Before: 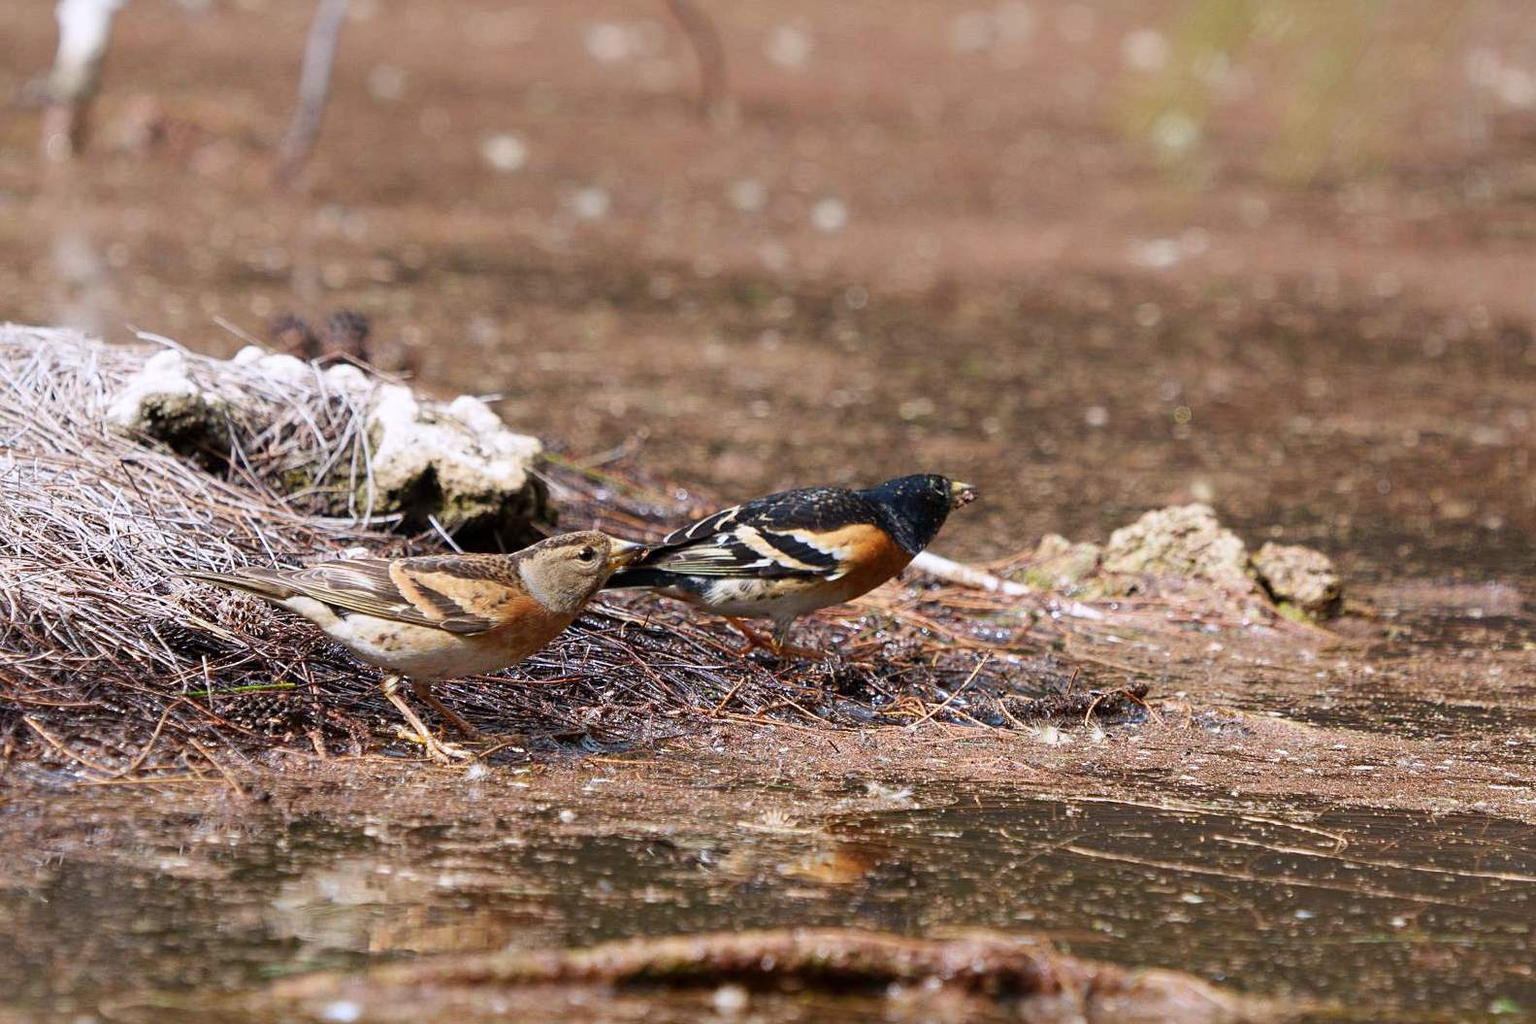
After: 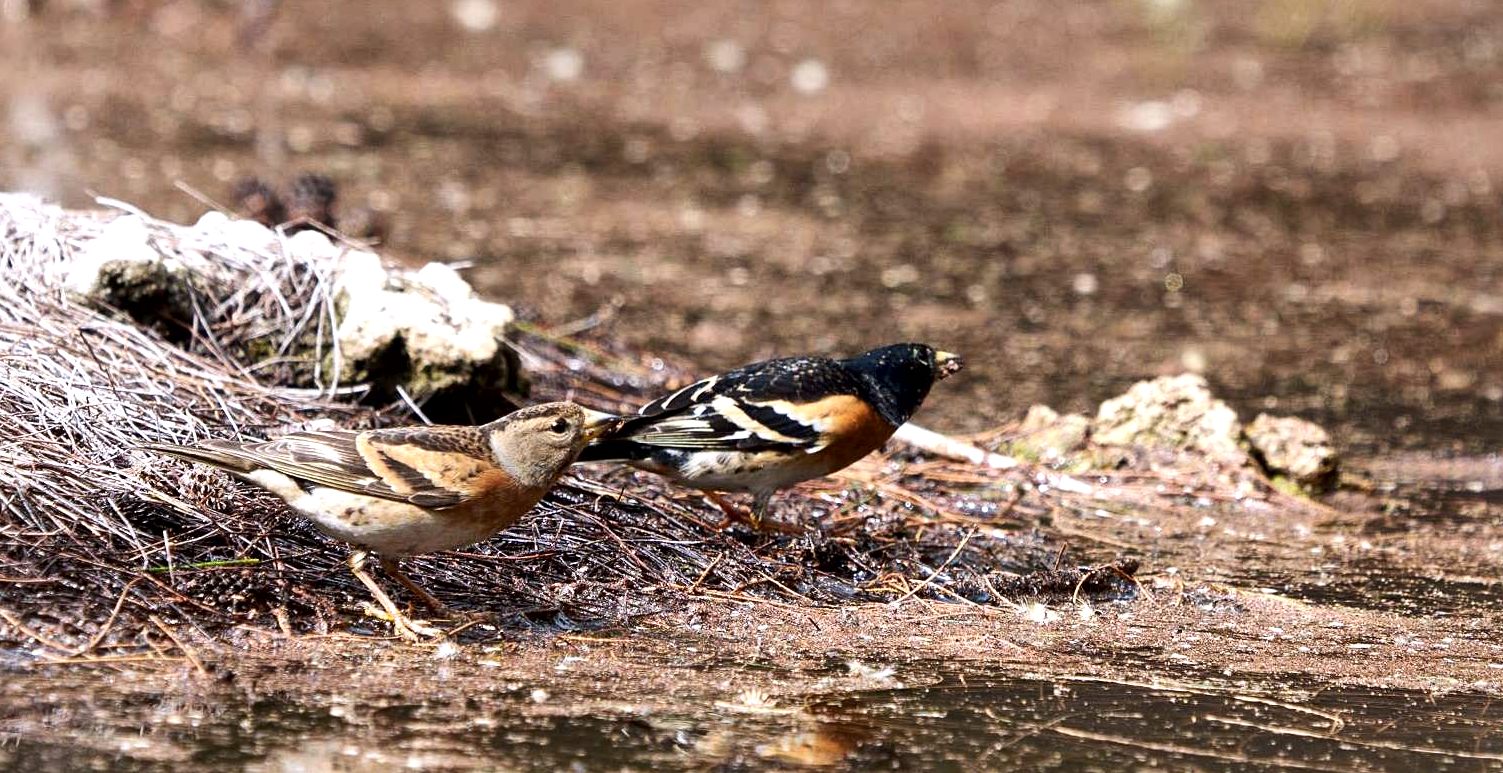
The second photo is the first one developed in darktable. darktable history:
crop and rotate: left 2.934%, top 13.792%, right 2.107%, bottom 12.905%
local contrast: mode bilateral grid, contrast 24, coarseness 46, detail 150%, midtone range 0.2
tone equalizer: -8 EV -0.387 EV, -7 EV -0.406 EV, -6 EV -0.303 EV, -5 EV -0.238 EV, -3 EV 0.2 EV, -2 EV 0.34 EV, -1 EV 0.398 EV, +0 EV 0.422 EV, edges refinement/feathering 500, mask exposure compensation -1.57 EV, preserve details no
